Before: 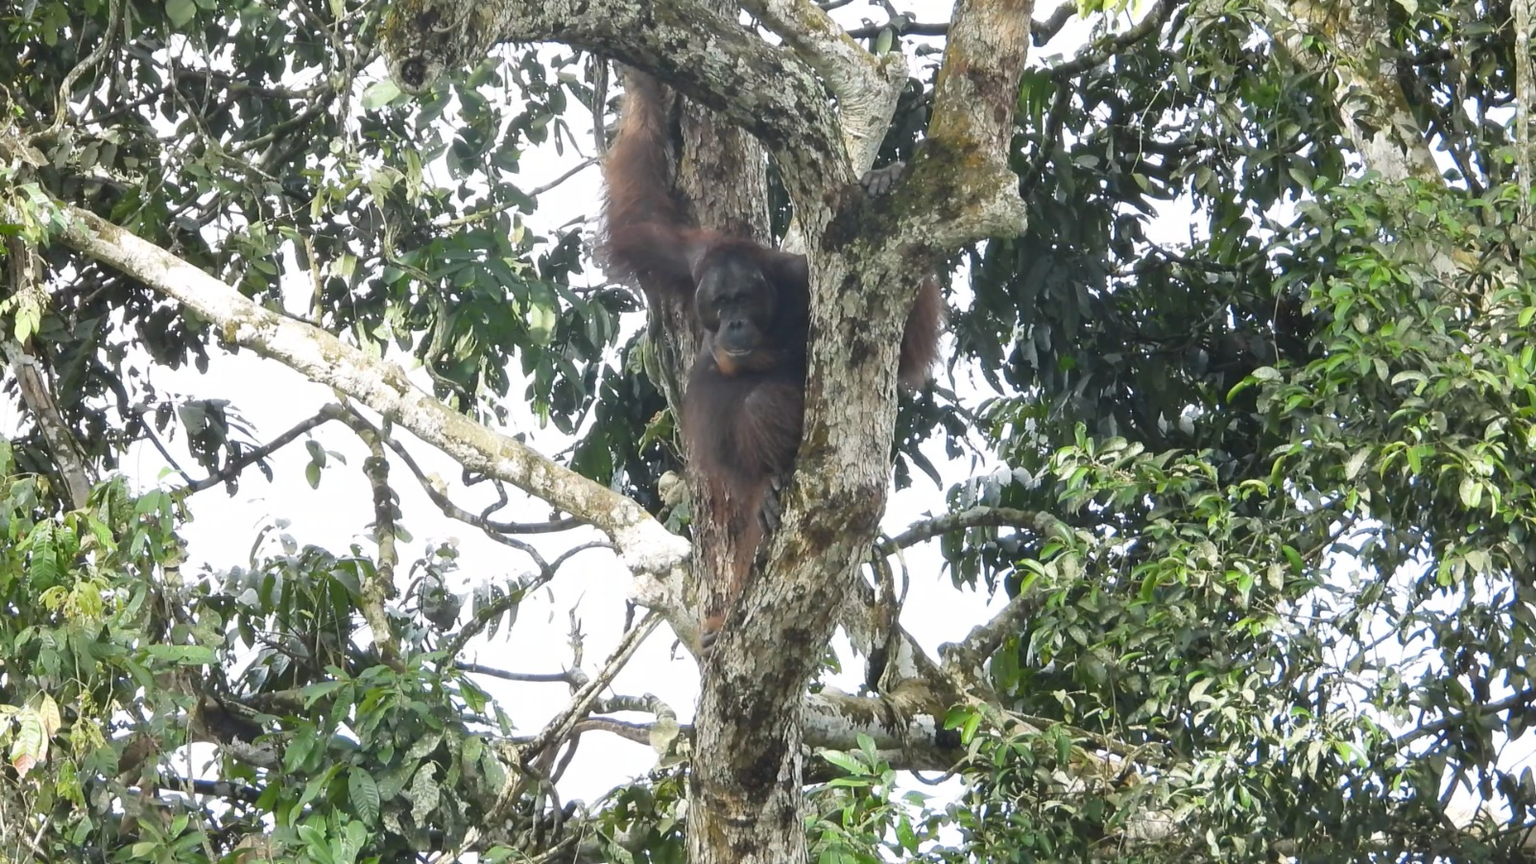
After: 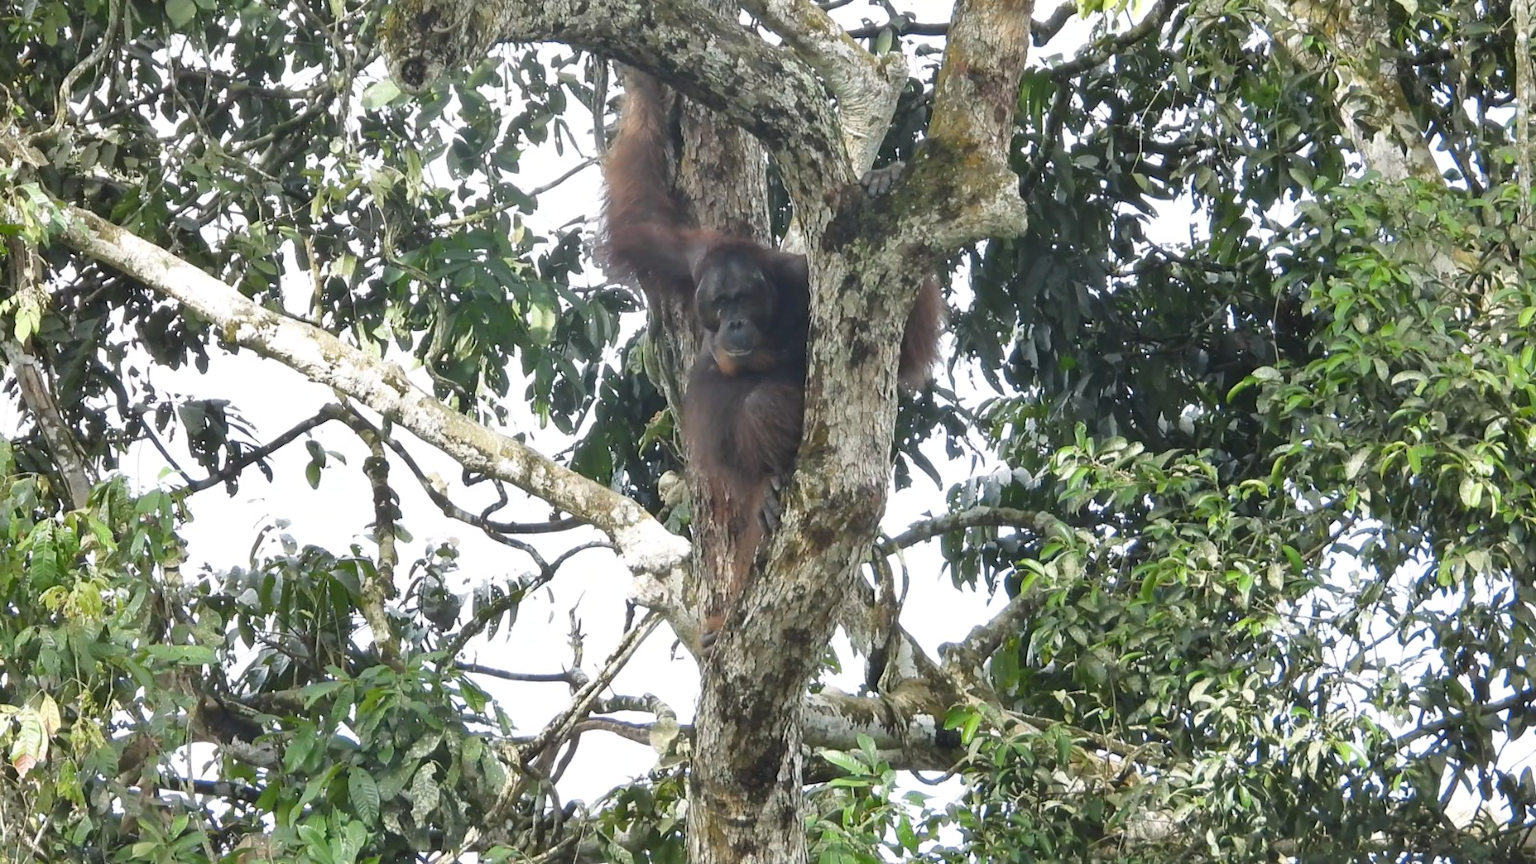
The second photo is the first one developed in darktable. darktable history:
tone equalizer: -8 EV -1.84 EV, -7 EV -1.16 EV, -6 EV -1.62 EV, smoothing diameter 25%, edges refinement/feathering 10, preserve details guided filter
shadows and highlights: low approximation 0.01, soften with gaussian
